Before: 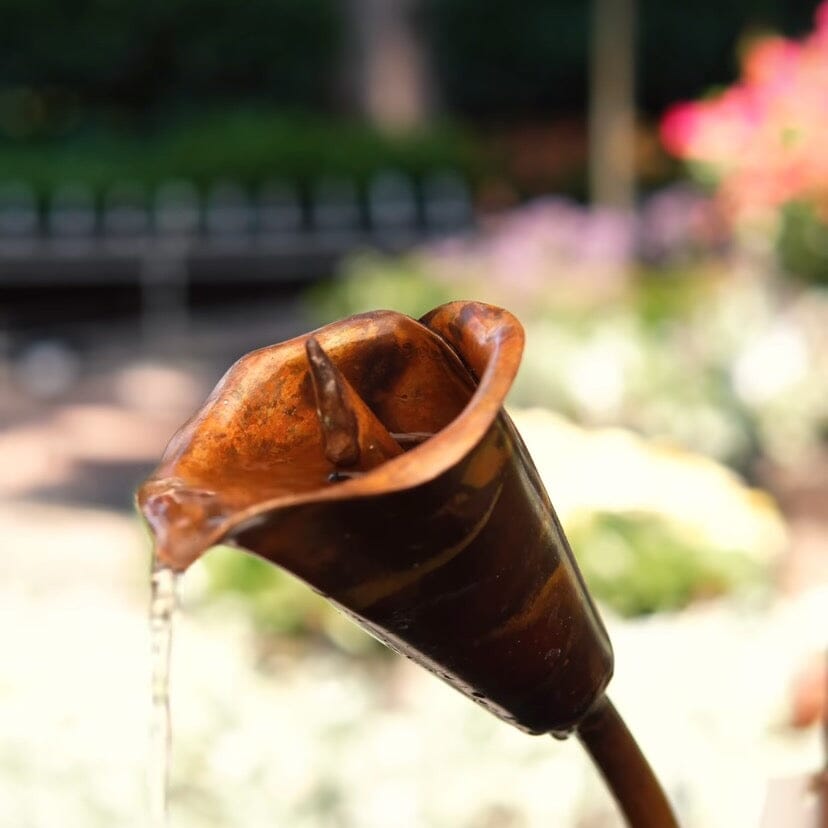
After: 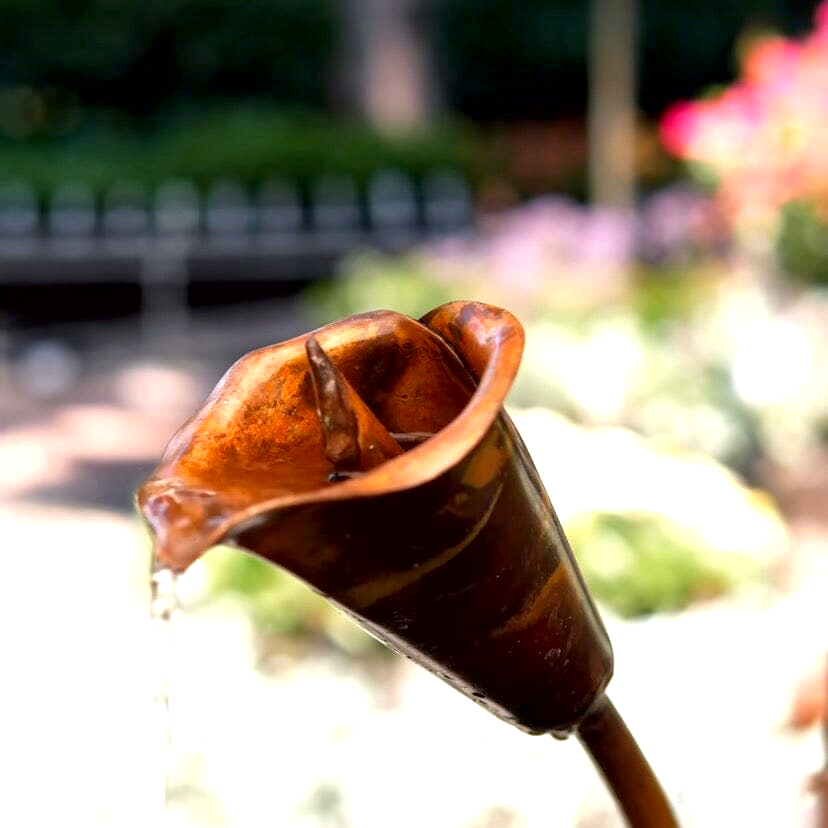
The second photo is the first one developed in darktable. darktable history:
local contrast: mode bilateral grid, contrast 20, coarseness 50, detail 132%, midtone range 0.2
exposure: black level correction 0.005, exposure 0.417 EV, compensate highlight preservation false
white balance: red 0.984, blue 1.059
color zones: curves: ch1 [(0, 0.525) (0.143, 0.556) (0.286, 0.52) (0.429, 0.5) (0.571, 0.5) (0.714, 0.5) (0.857, 0.503) (1, 0.525)]
